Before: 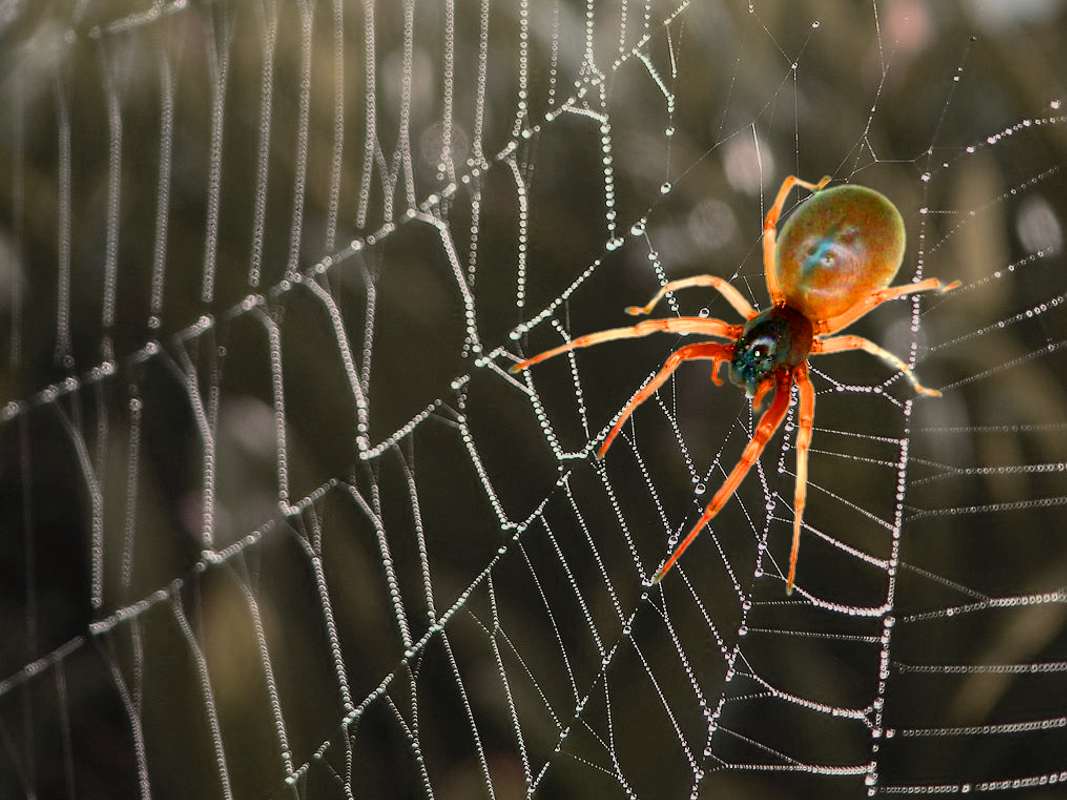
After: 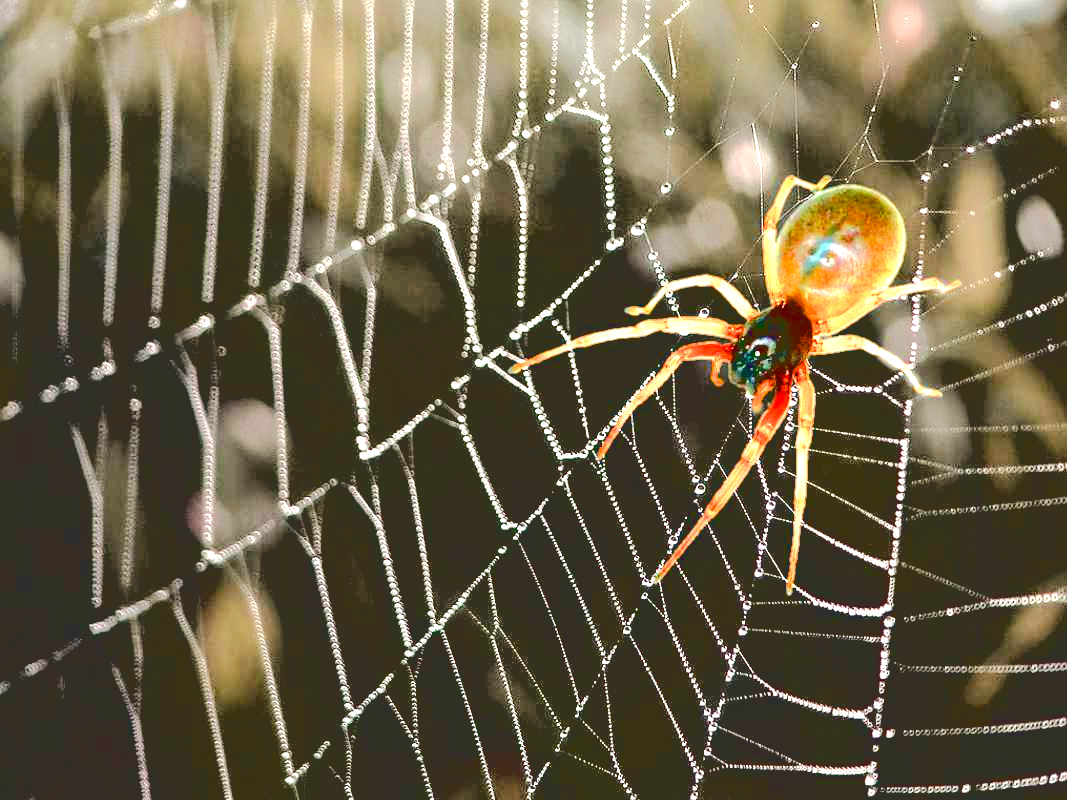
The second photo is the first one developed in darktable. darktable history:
exposure: exposure 0.999 EV, compensate highlight preservation false
color balance rgb: linear chroma grading › shadows 32%, linear chroma grading › global chroma -2%, linear chroma grading › mid-tones 4%, perceptual saturation grading › global saturation -2%, perceptual saturation grading › highlights -8%, perceptual saturation grading › mid-tones 8%, perceptual saturation grading › shadows 4%, perceptual brilliance grading › highlights 8%, perceptual brilliance grading › mid-tones 4%, perceptual brilliance grading › shadows 2%, global vibrance 16%, saturation formula JzAzBz (2021)
base curve: curves: ch0 [(0.065, 0.026) (0.236, 0.358) (0.53, 0.546) (0.777, 0.841) (0.924, 0.992)], preserve colors average RGB
tone equalizer: on, module defaults
